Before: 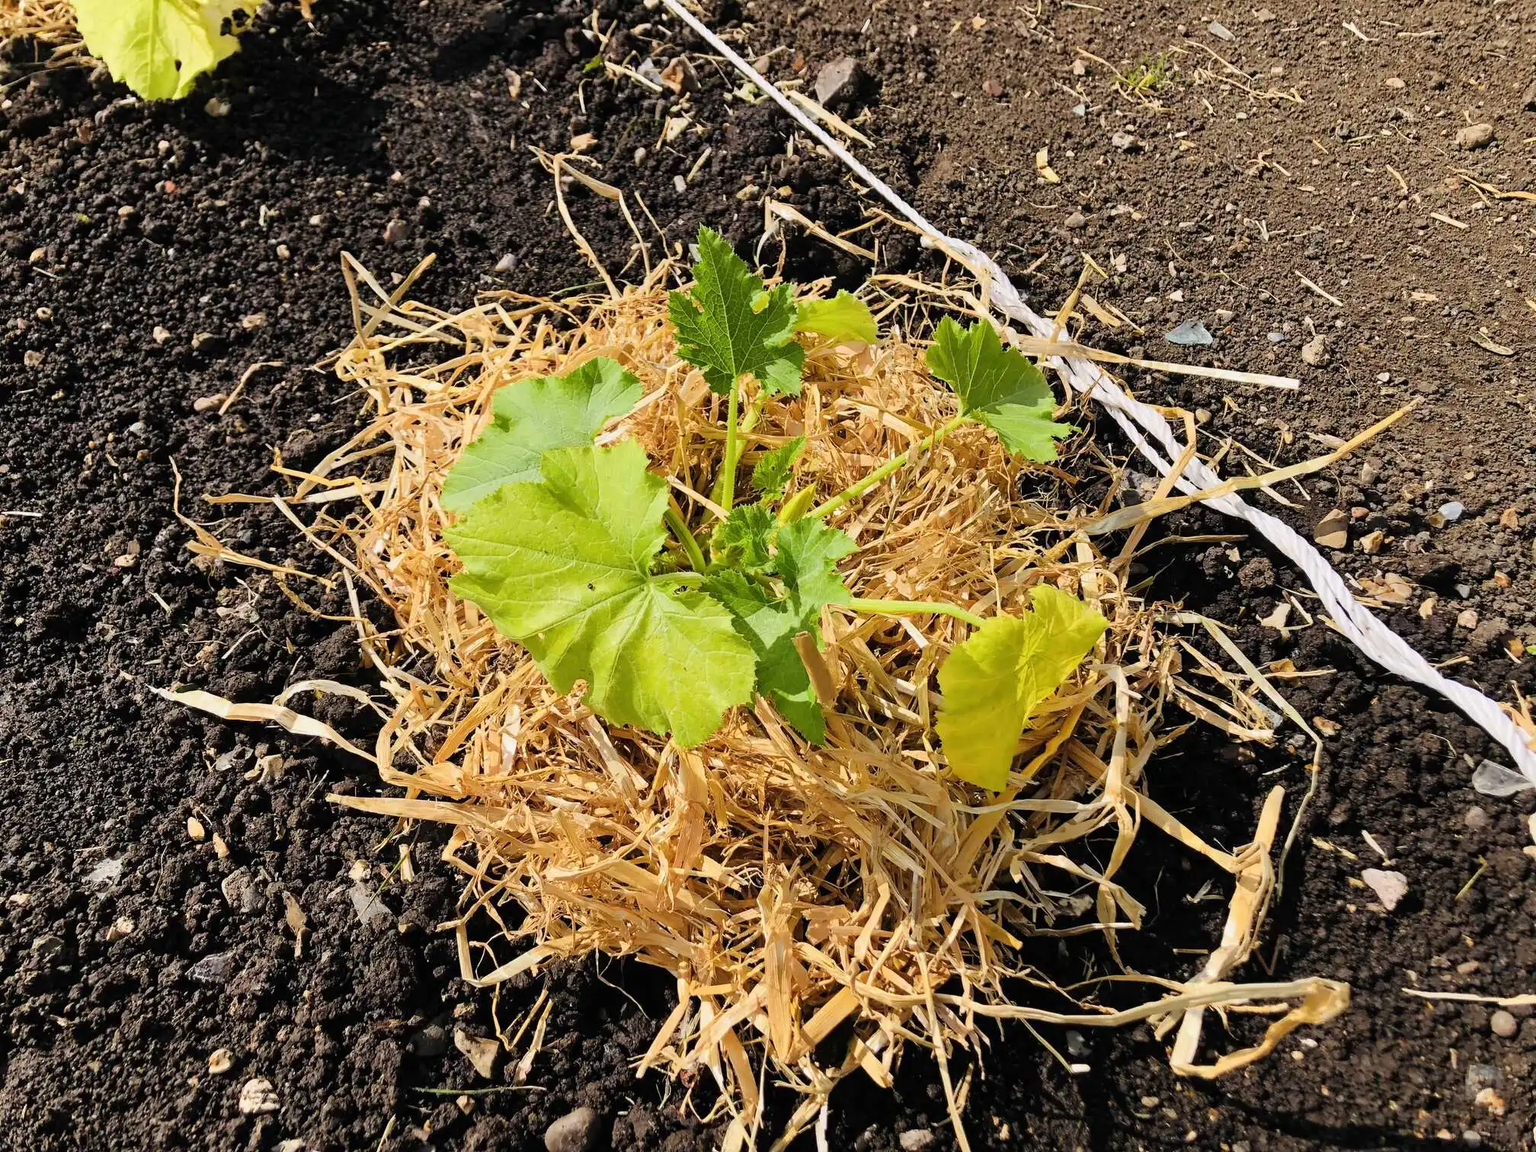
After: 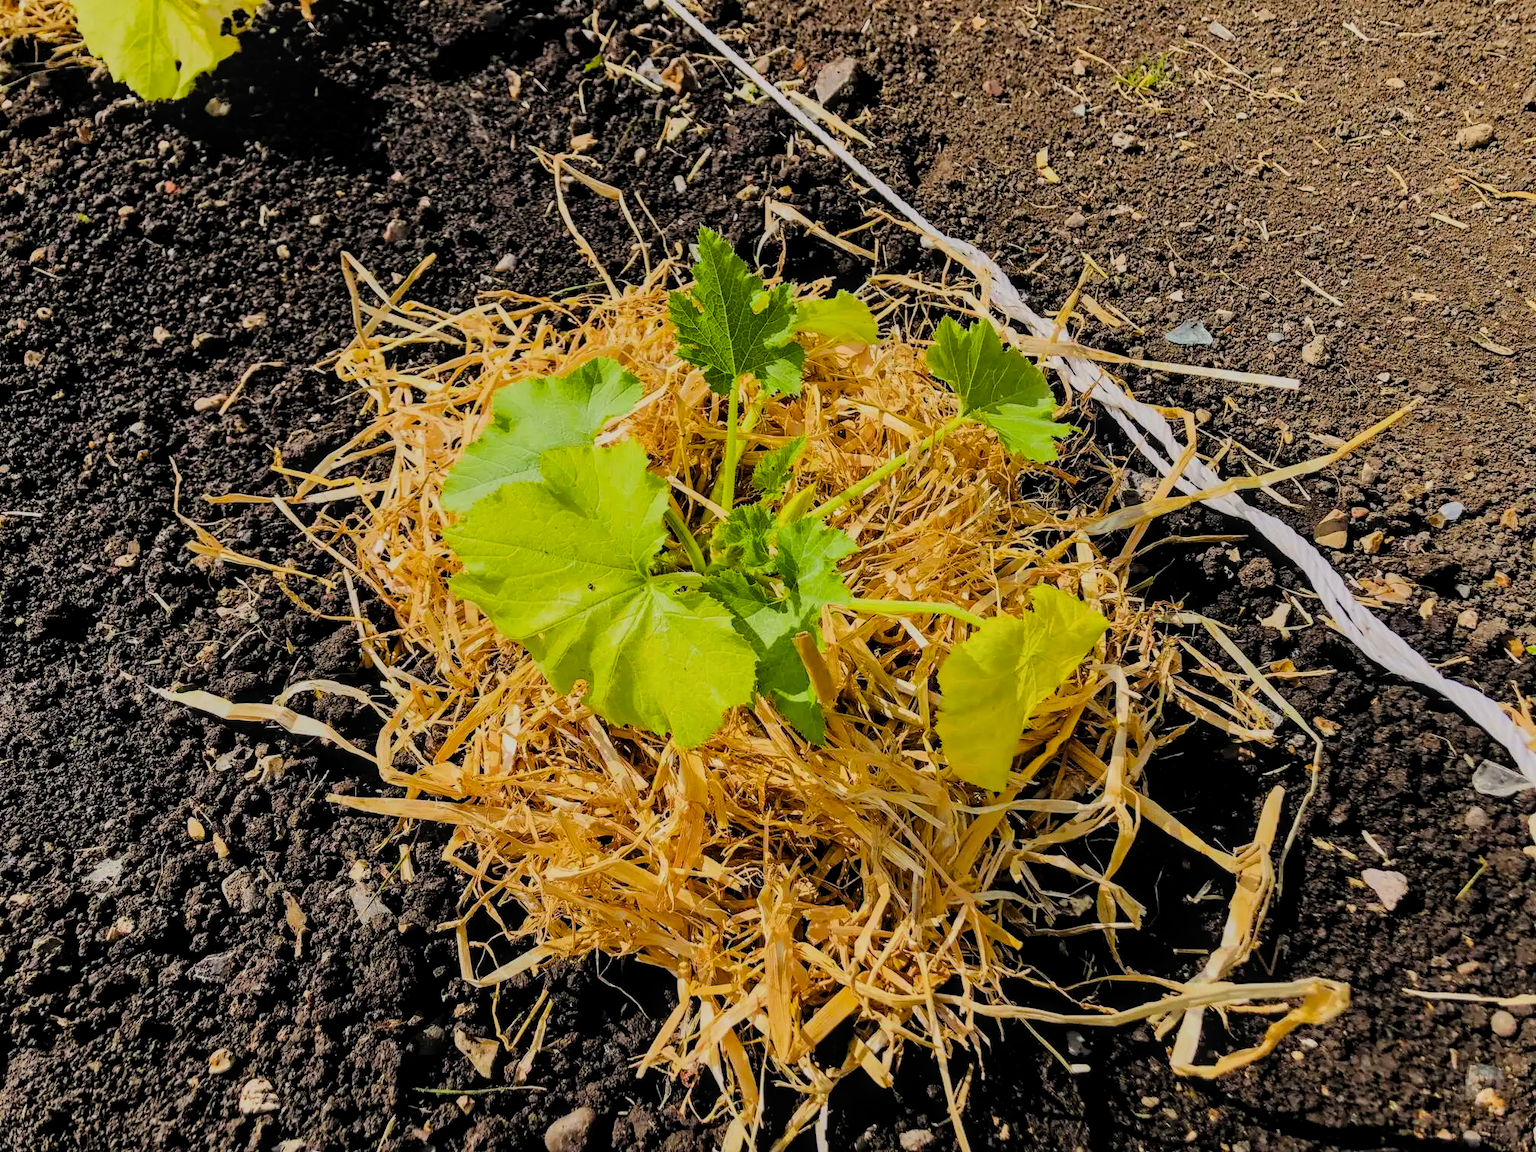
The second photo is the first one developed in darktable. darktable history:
filmic rgb: black relative exposure -7.48 EV, white relative exposure 4.83 EV, hardness 3.4, color science v6 (2022)
local contrast: on, module defaults
tone equalizer: on, module defaults
color balance rgb: perceptual saturation grading › global saturation 25%, global vibrance 10%
